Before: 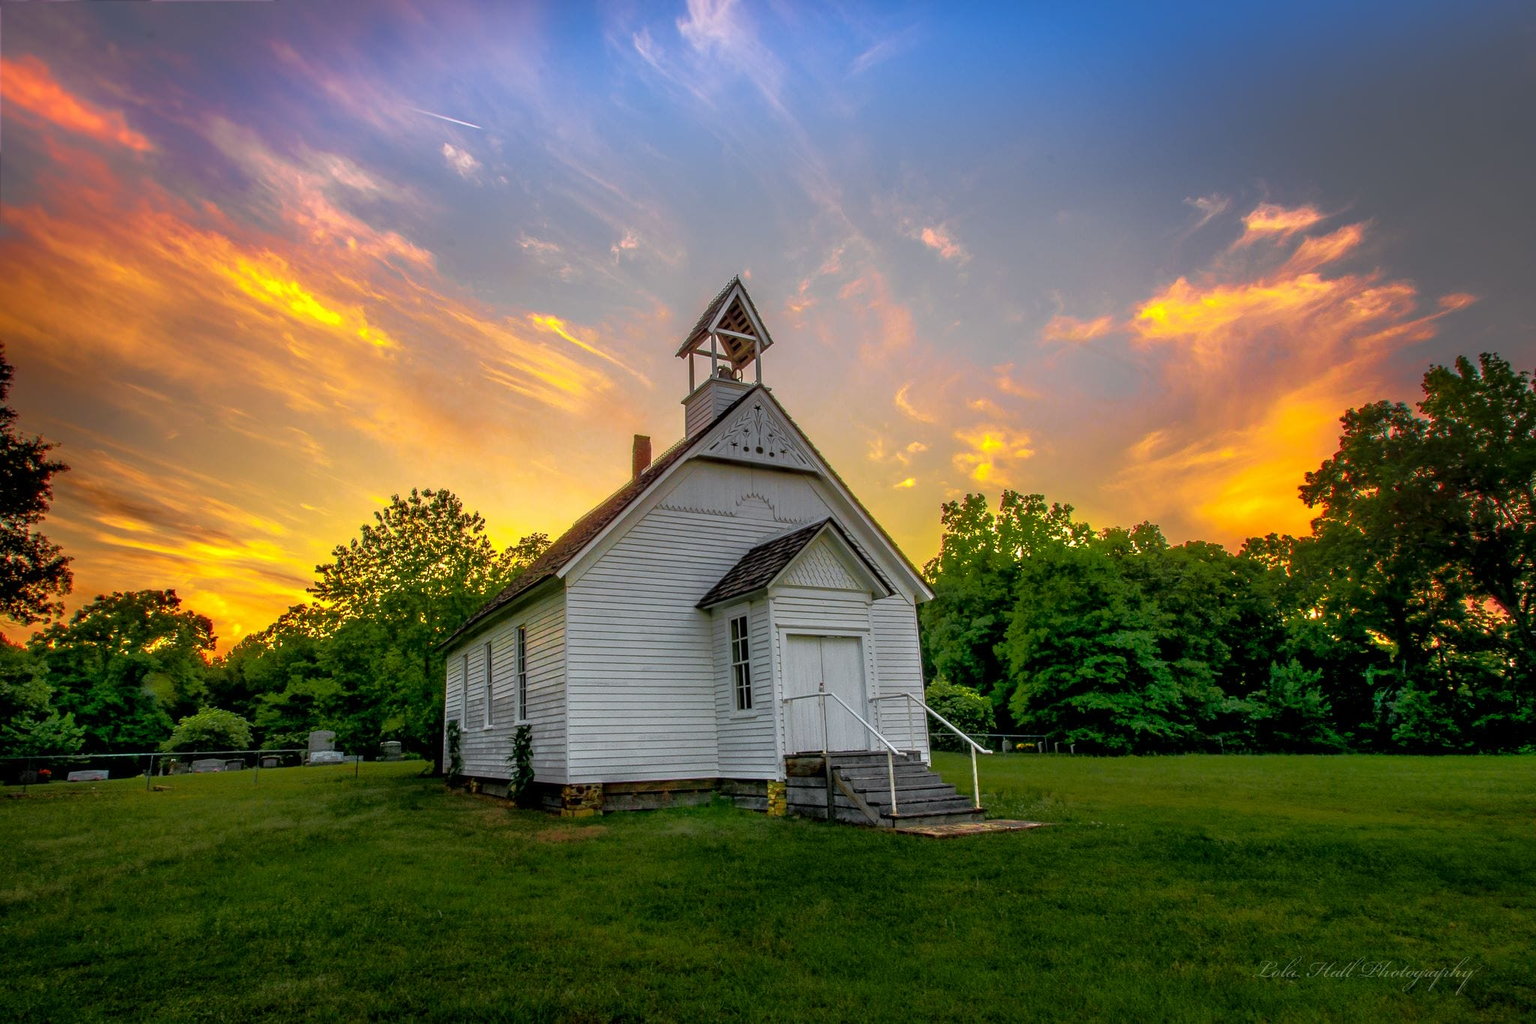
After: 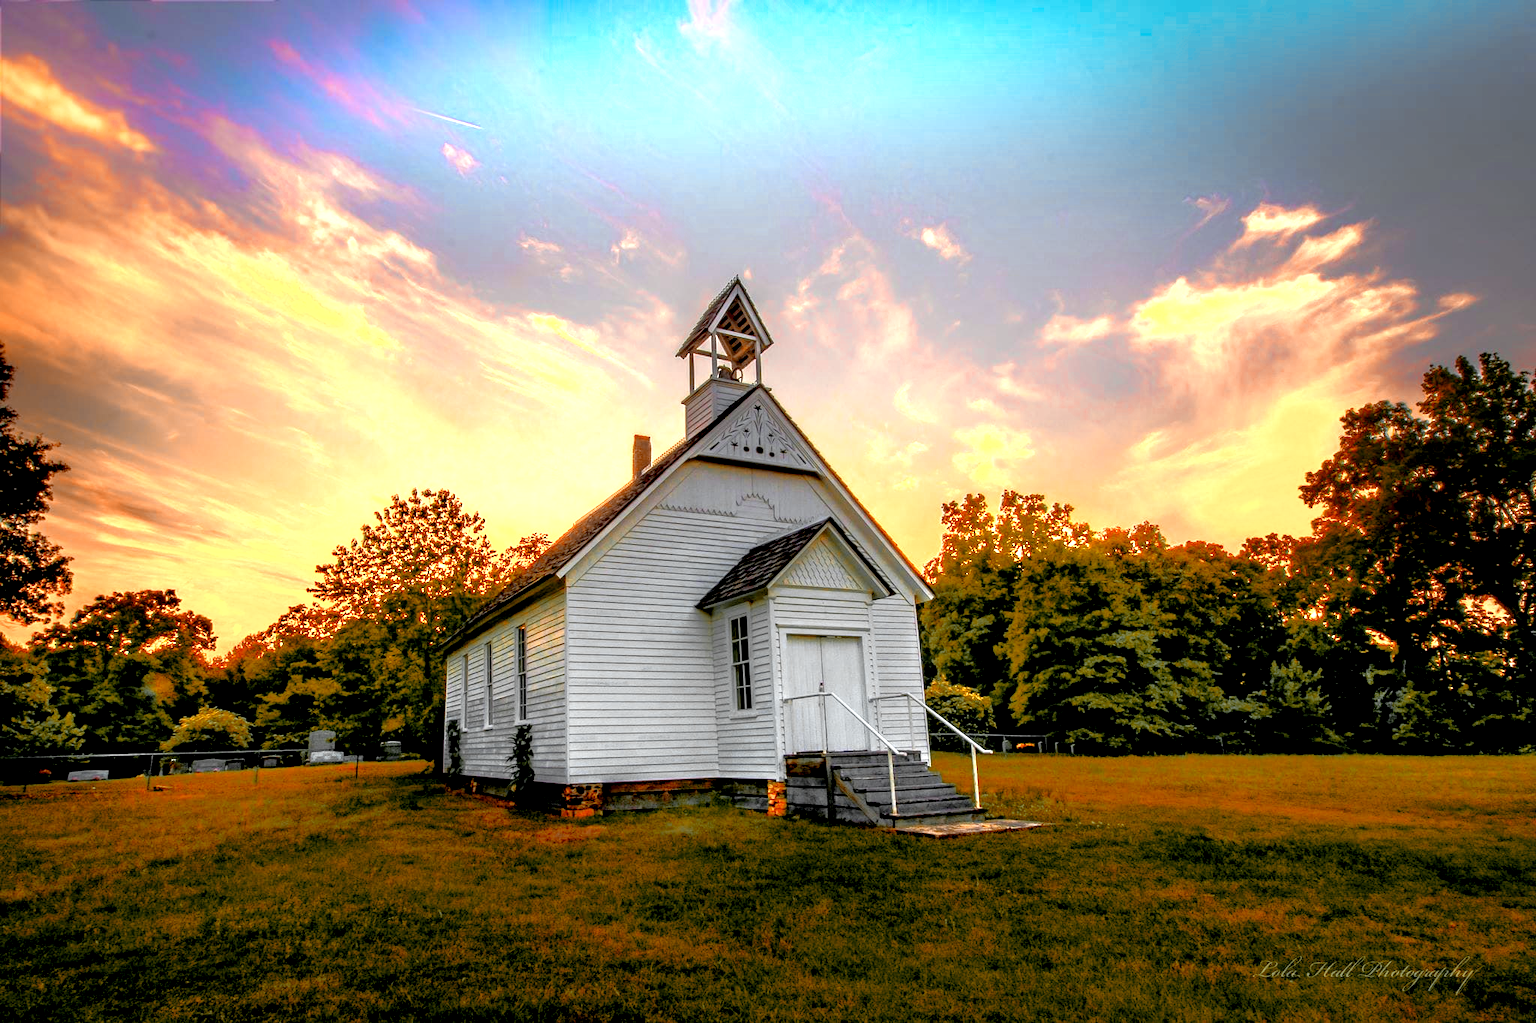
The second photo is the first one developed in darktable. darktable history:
exposure: black level correction 0.012, exposure 0.7 EV, compensate exposure bias true, compensate highlight preservation false
color zones: curves: ch0 [(0.009, 0.528) (0.136, 0.6) (0.255, 0.586) (0.39, 0.528) (0.522, 0.584) (0.686, 0.736) (0.849, 0.561)]; ch1 [(0.045, 0.781) (0.14, 0.416) (0.257, 0.695) (0.442, 0.032) (0.738, 0.338) (0.818, 0.632) (0.891, 0.741) (1, 0.704)]; ch2 [(0, 0.667) (0.141, 0.52) (0.26, 0.37) (0.474, 0.432) (0.743, 0.286)]
